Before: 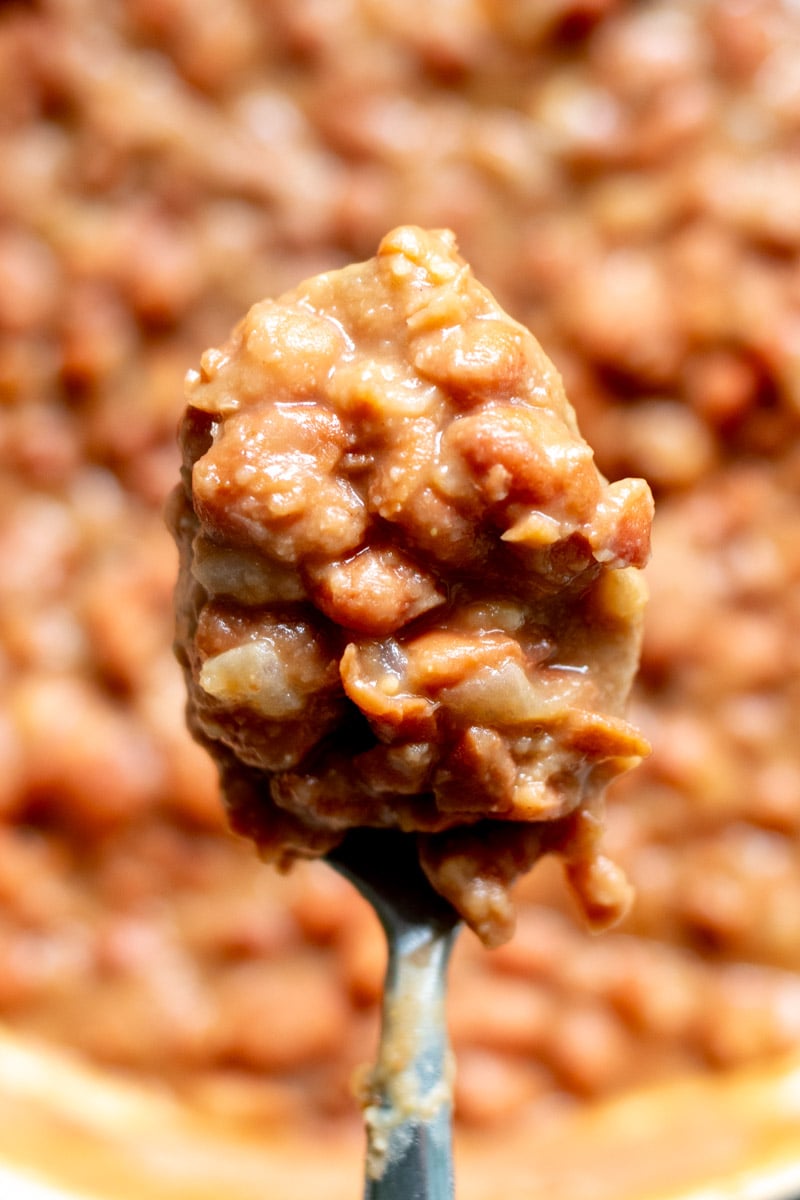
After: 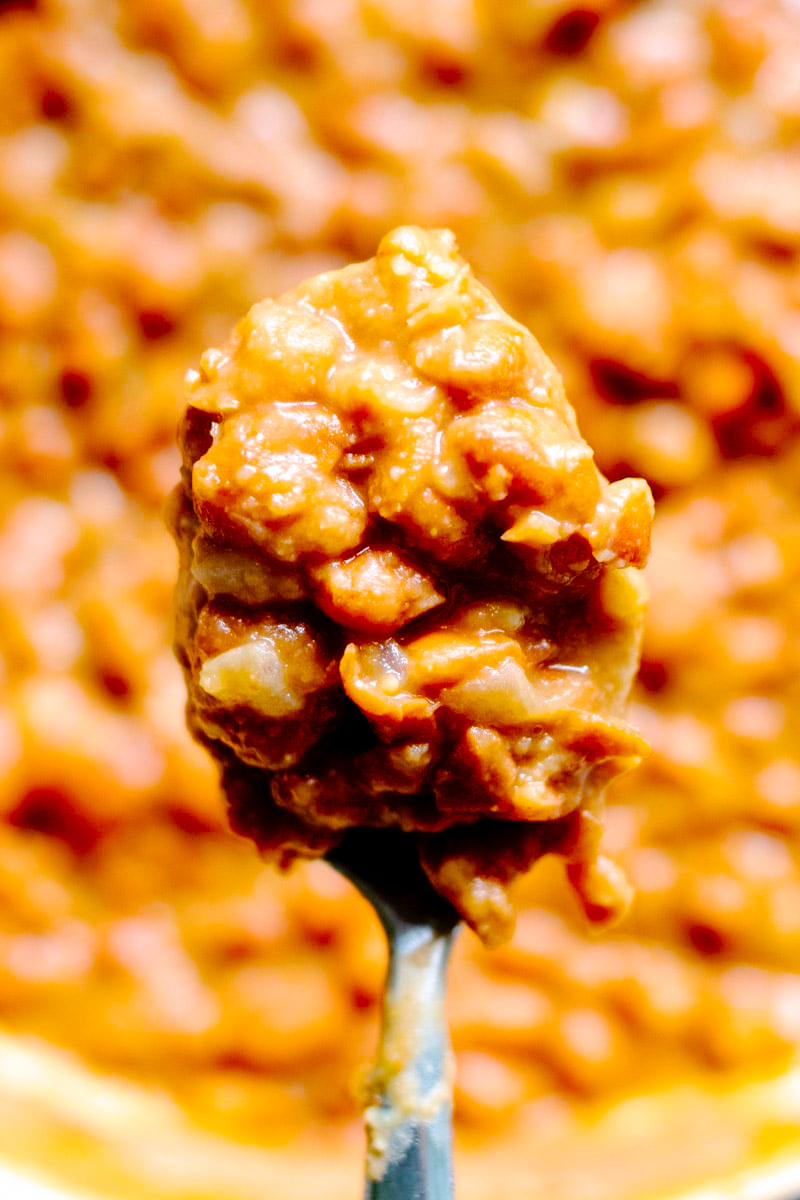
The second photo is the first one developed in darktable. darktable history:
tone curve: curves: ch0 [(0, 0) (0.003, 0.001) (0.011, 0.008) (0.025, 0.015) (0.044, 0.025) (0.069, 0.037) (0.1, 0.056) (0.136, 0.091) (0.177, 0.157) (0.224, 0.231) (0.277, 0.319) (0.335, 0.4) (0.399, 0.493) (0.468, 0.571) (0.543, 0.645) (0.623, 0.706) (0.709, 0.77) (0.801, 0.838) (0.898, 0.918) (1, 1)], preserve colors none
color balance rgb: linear chroma grading › global chroma 15%, perceptual saturation grading › global saturation 30%
white balance: red 1.009, blue 1.027
